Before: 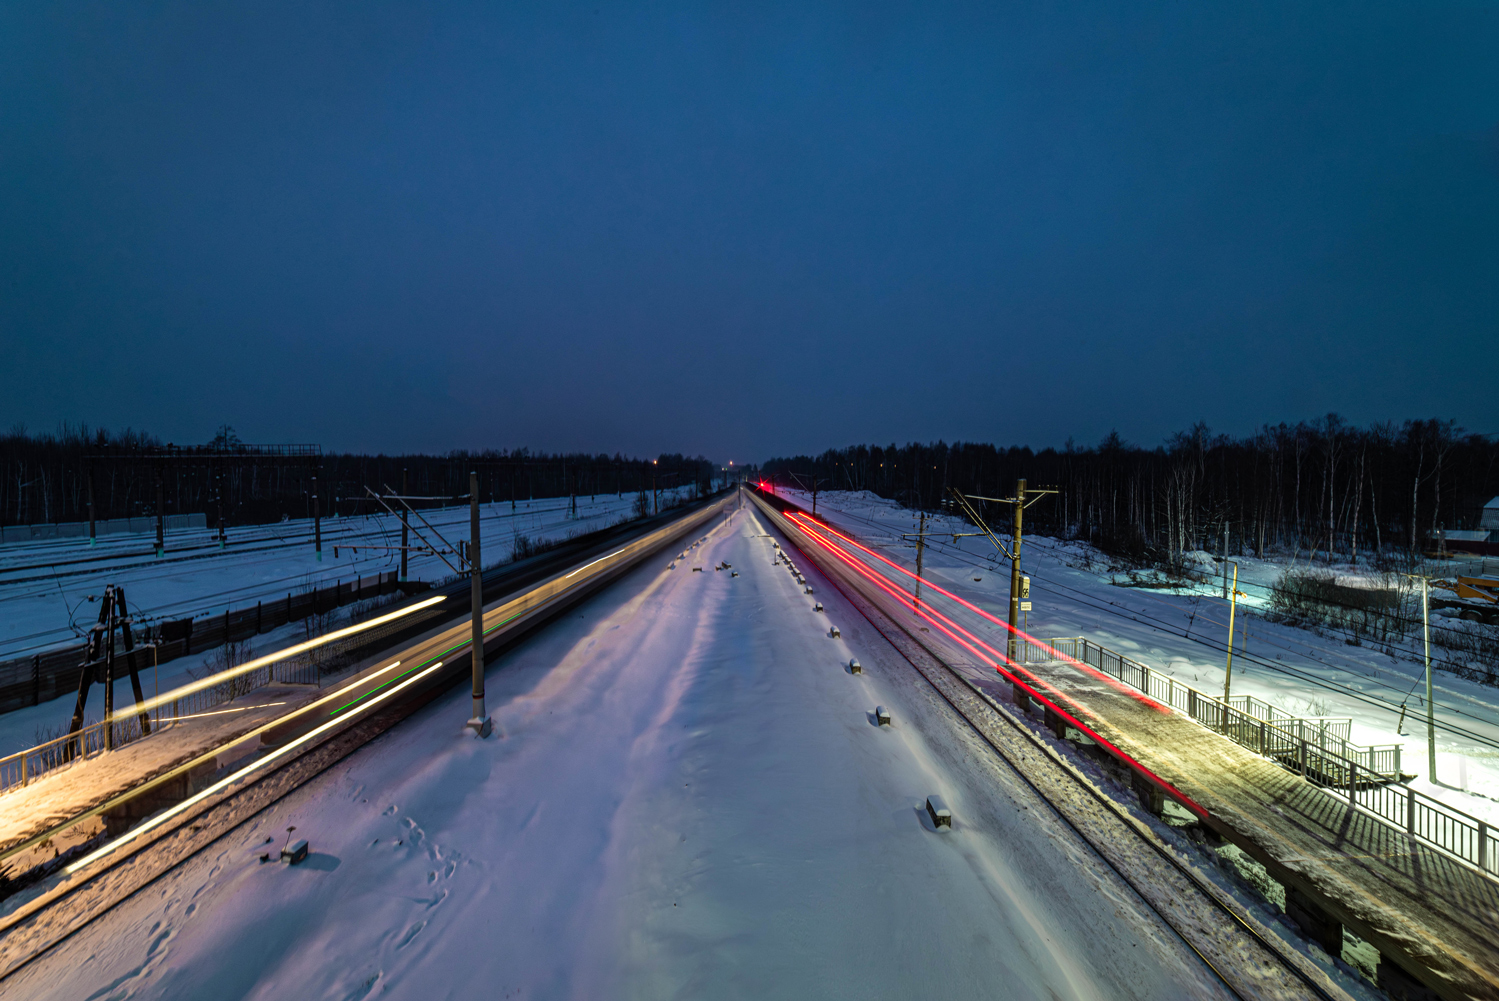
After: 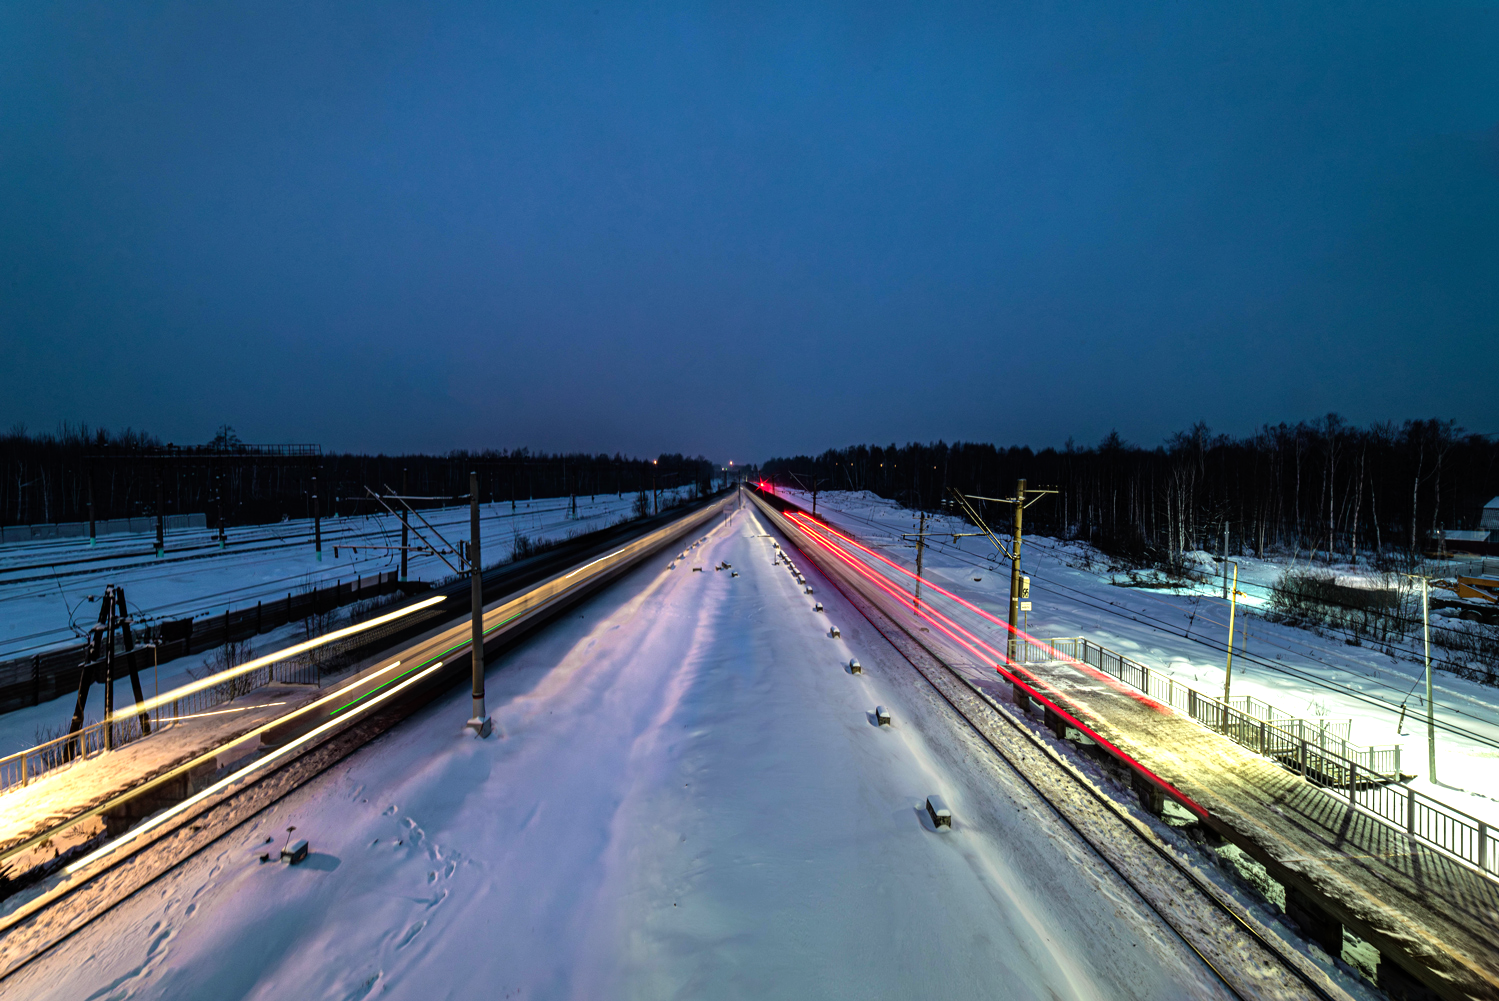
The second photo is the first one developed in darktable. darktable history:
tone equalizer: -8 EV -0.781 EV, -7 EV -0.737 EV, -6 EV -0.598 EV, -5 EV -0.402 EV, -3 EV 0.371 EV, -2 EV 0.6 EV, -1 EV 0.674 EV, +0 EV 0.748 EV
